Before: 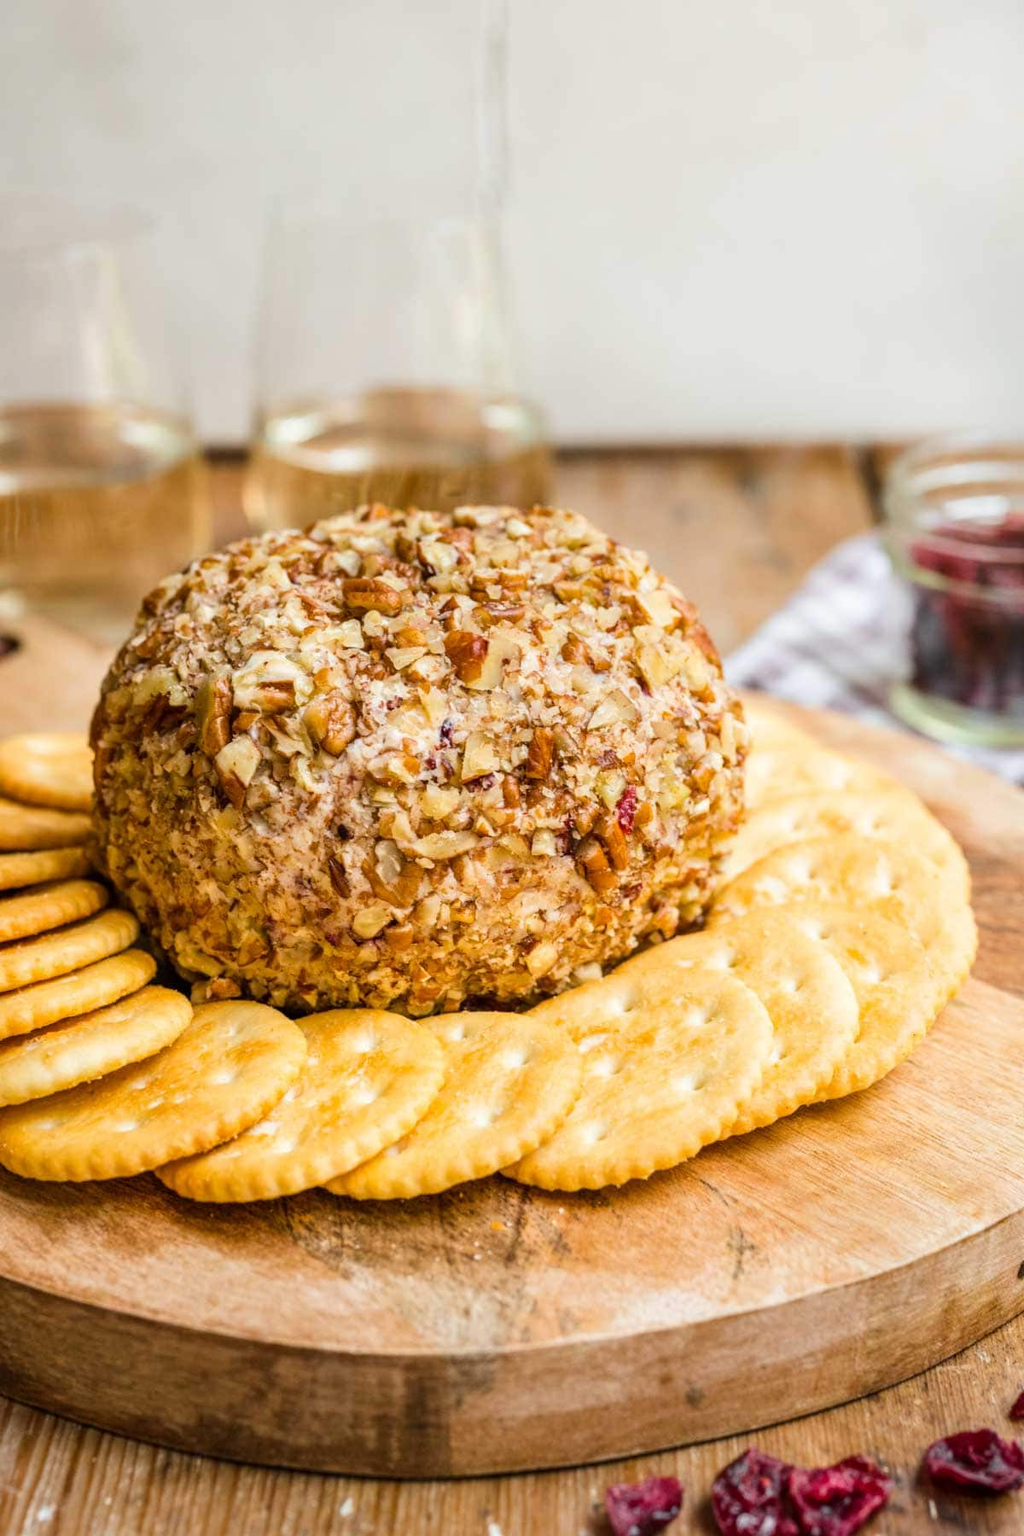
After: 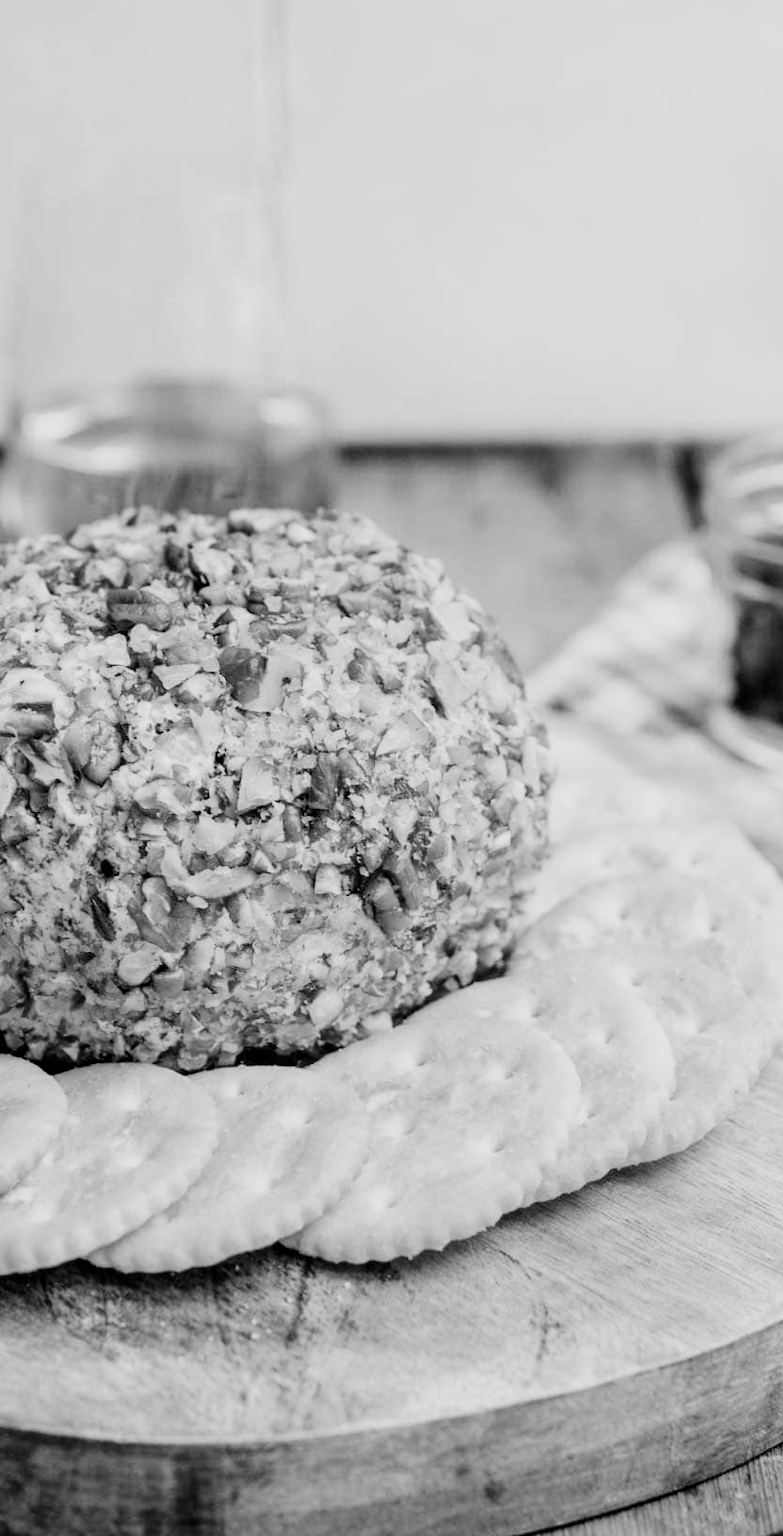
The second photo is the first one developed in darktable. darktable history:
tone equalizer: on, module defaults
monochrome: on, module defaults
haze removal: compatibility mode true, adaptive false
crop and rotate: left 24.034%, top 2.838%, right 6.406%, bottom 6.299%
filmic rgb: black relative exposure -5 EV, hardness 2.88, contrast 1.4
